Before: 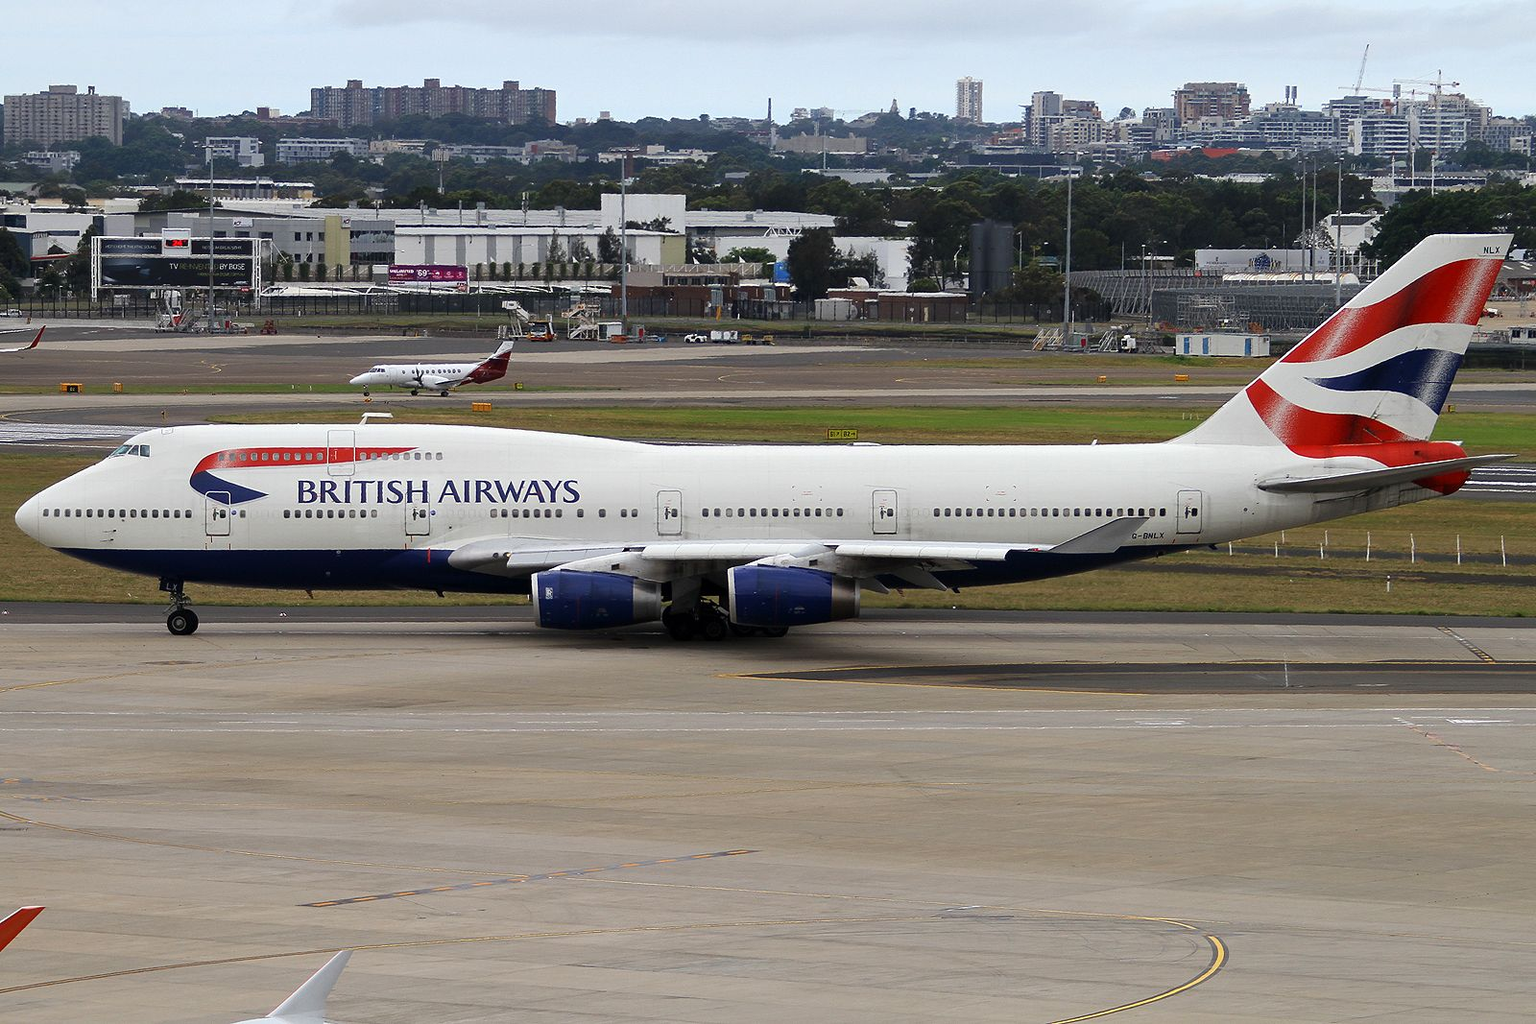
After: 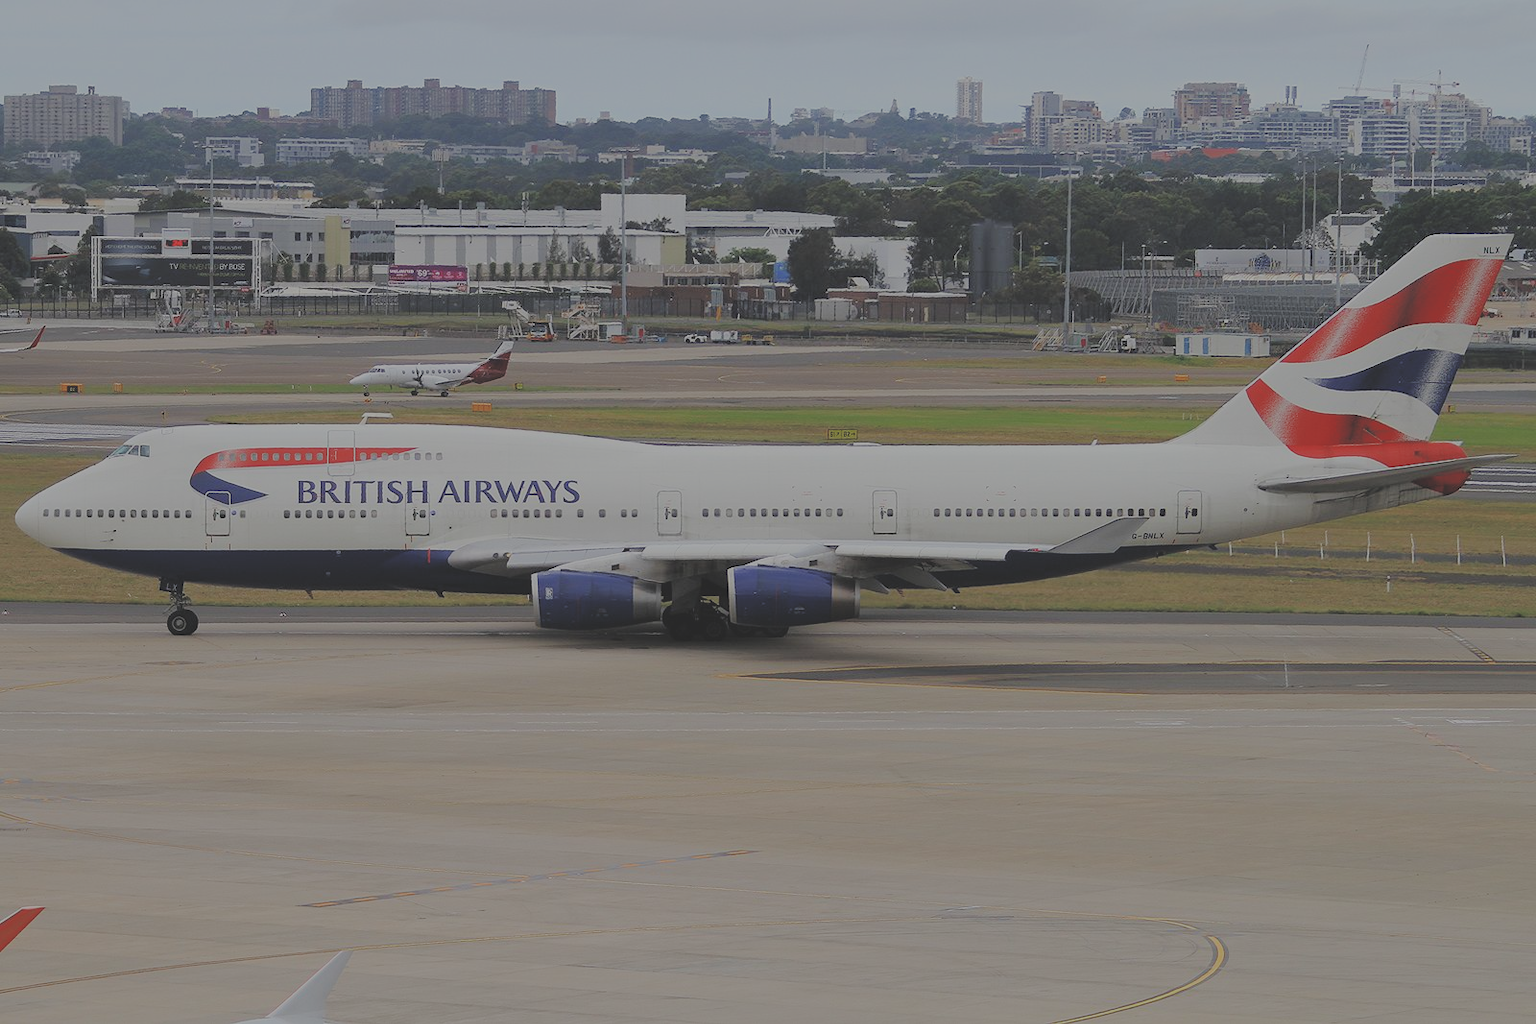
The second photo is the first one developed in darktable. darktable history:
filmic rgb: black relative exposure -4.42 EV, white relative exposure 6.58 EV, hardness 1.85, contrast 0.5
local contrast: highlights 68%, shadows 68%, detail 82%, midtone range 0.325
white balance: emerald 1
exposure: black level correction -0.025, exposure -0.117 EV, compensate highlight preservation false
